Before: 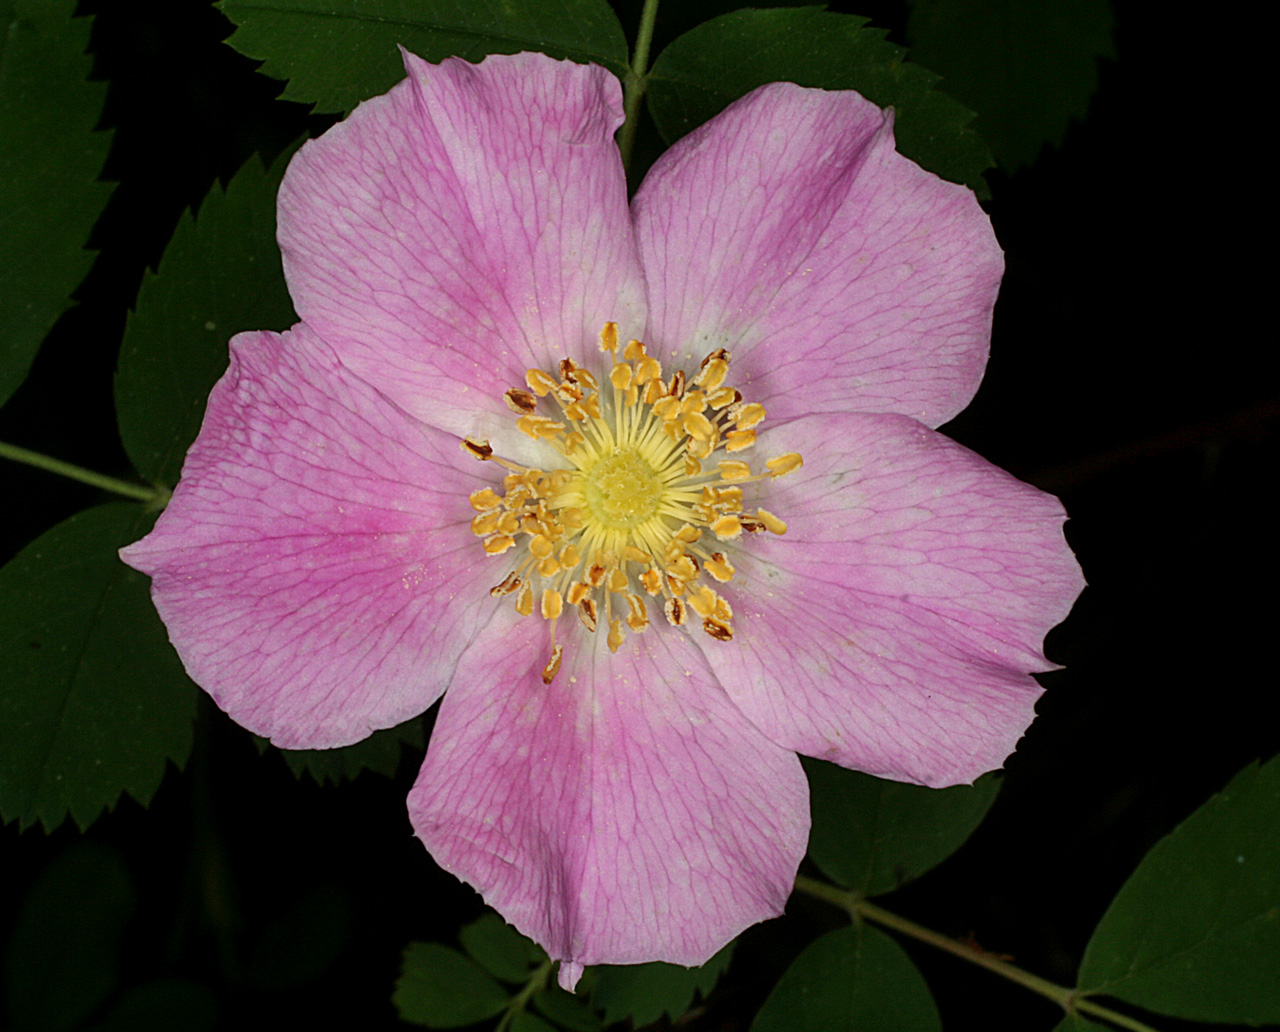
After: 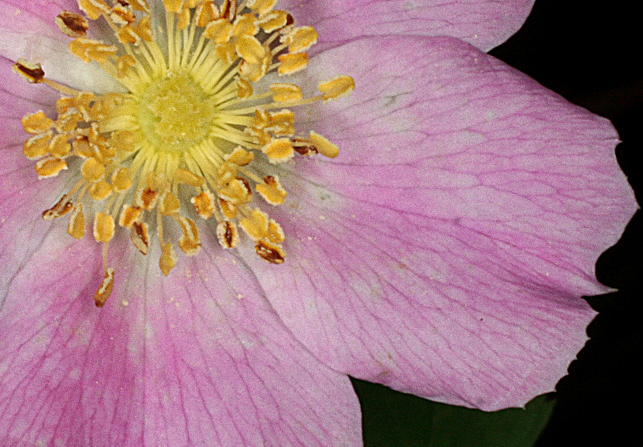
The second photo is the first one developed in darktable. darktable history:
crop: left 35.03%, top 36.625%, right 14.663%, bottom 20.057%
grain: coarseness 0.09 ISO
